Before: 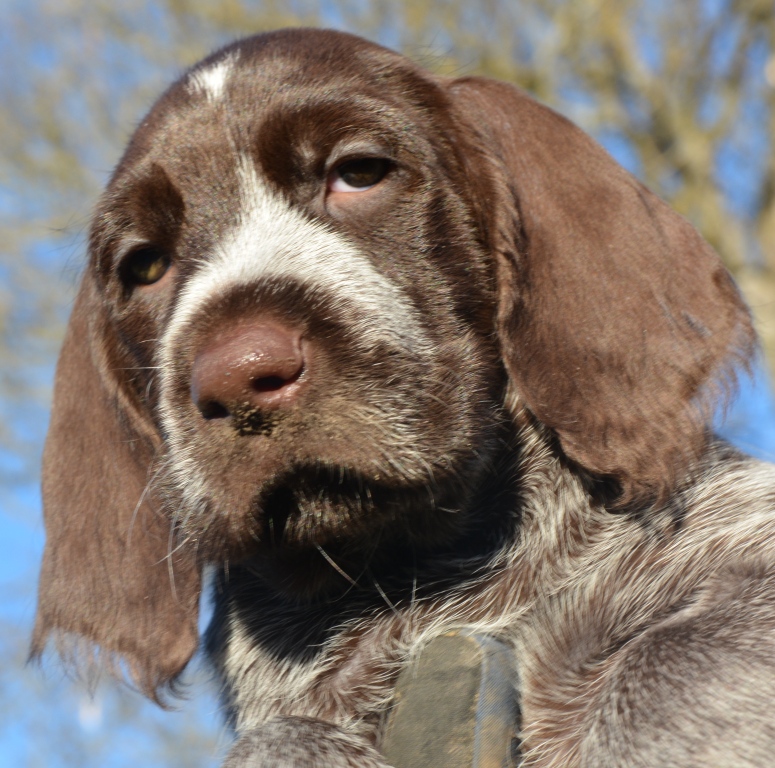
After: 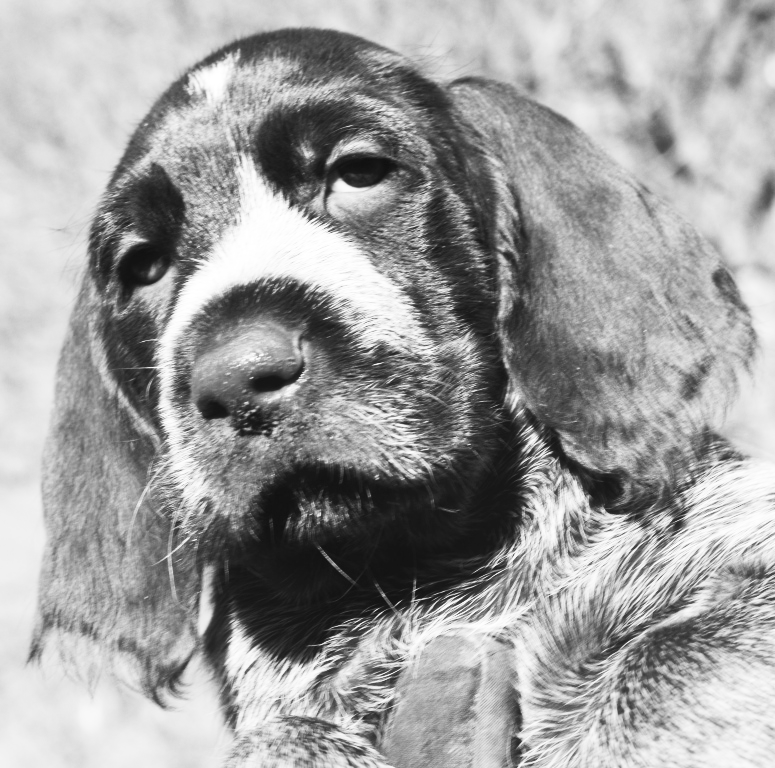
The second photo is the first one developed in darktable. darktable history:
shadows and highlights: shadows 49, highlights -41, soften with gaussian
contrast brightness saturation: contrast 0.53, brightness 0.47, saturation -1
